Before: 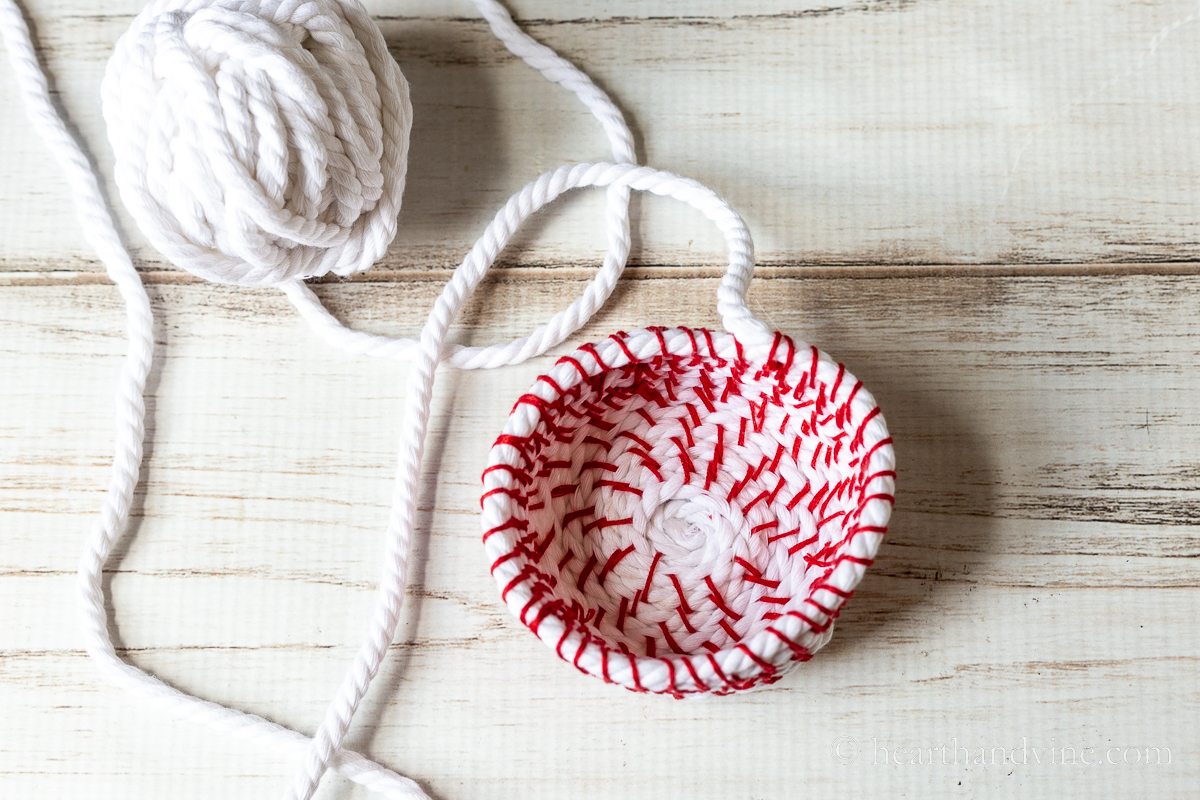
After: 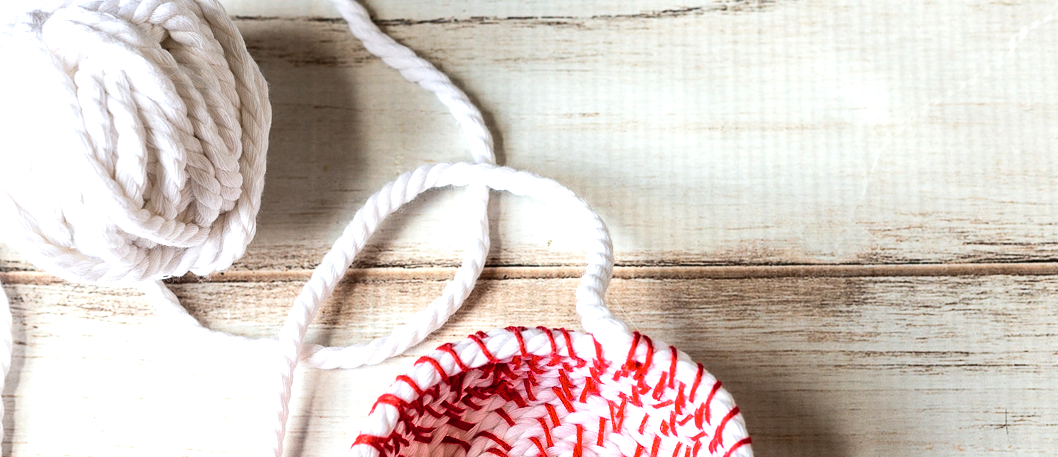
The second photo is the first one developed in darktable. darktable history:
crop and rotate: left 11.812%, bottom 42.776%
color zones: curves: ch0 [(0, 0.465) (0.092, 0.596) (0.289, 0.464) (0.429, 0.453) (0.571, 0.464) (0.714, 0.455) (0.857, 0.462) (1, 0.465)]
tone equalizer: -8 EV -0.417 EV, -7 EV -0.389 EV, -6 EV -0.333 EV, -5 EV -0.222 EV, -3 EV 0.222 EV, -2 EV 0.333 EV, -1 EV 0.389 EV, +0 EV 0.417 EV, edges refinement/feathering 500, mask exposure compensation -1.57 EV, preserve details no
